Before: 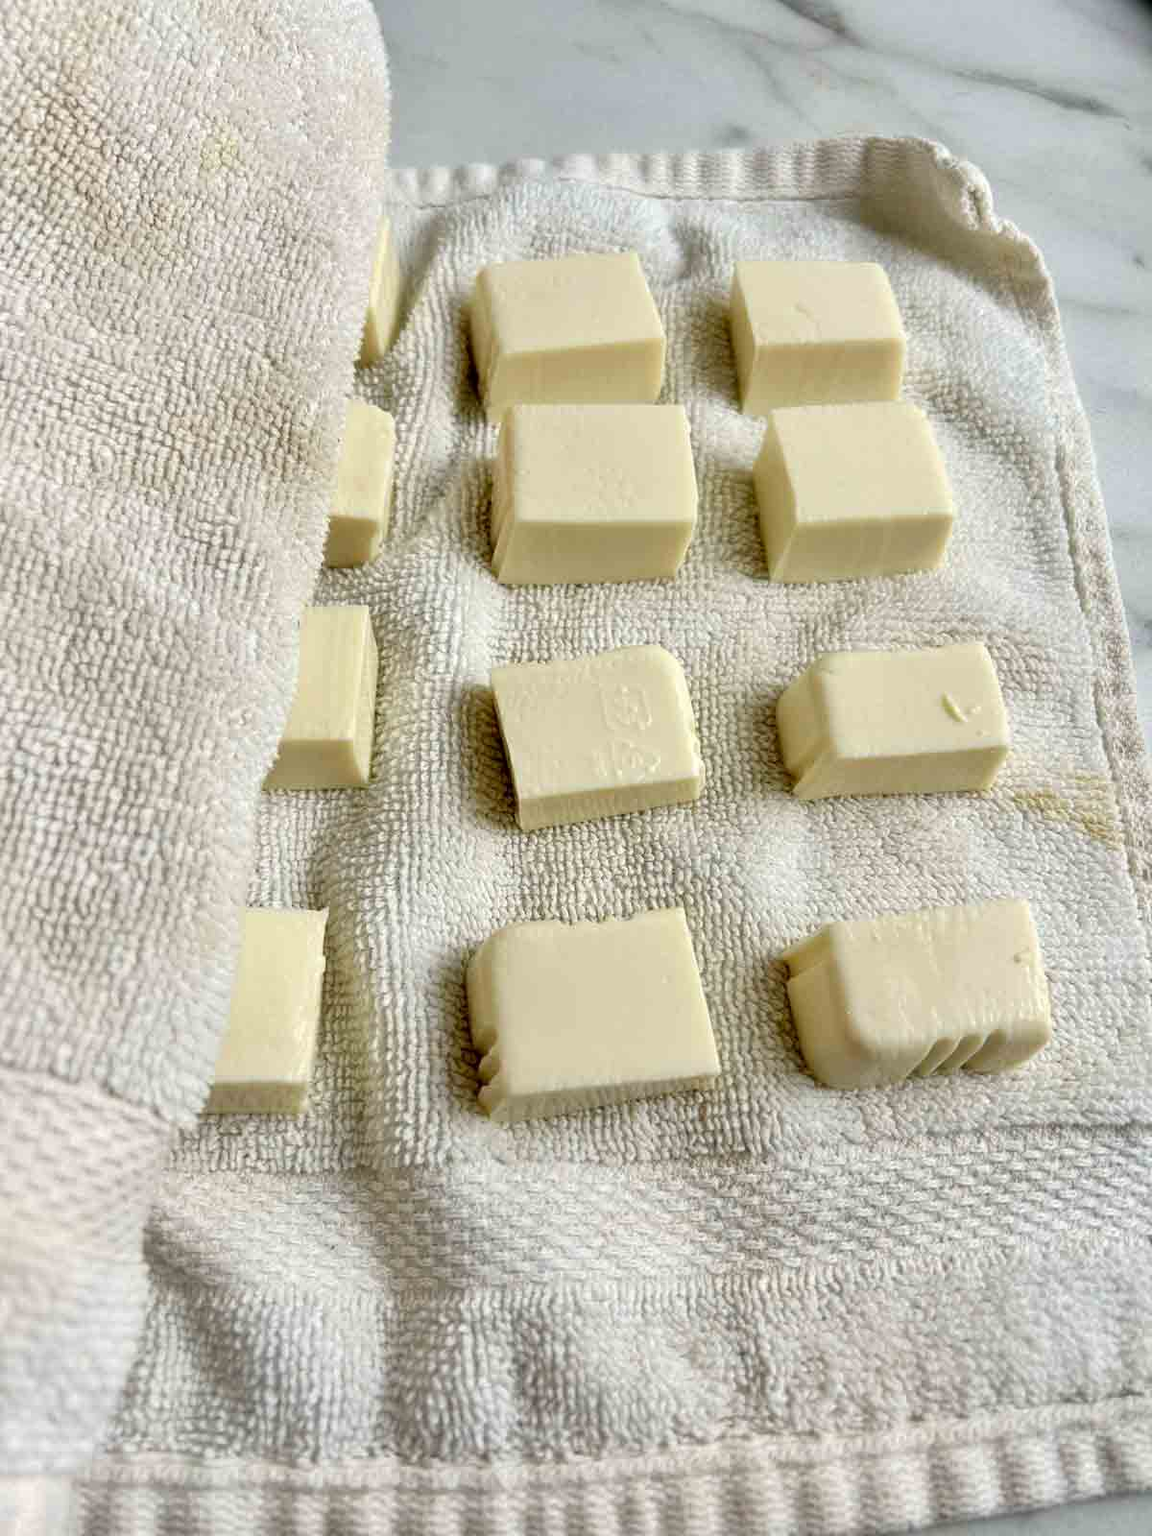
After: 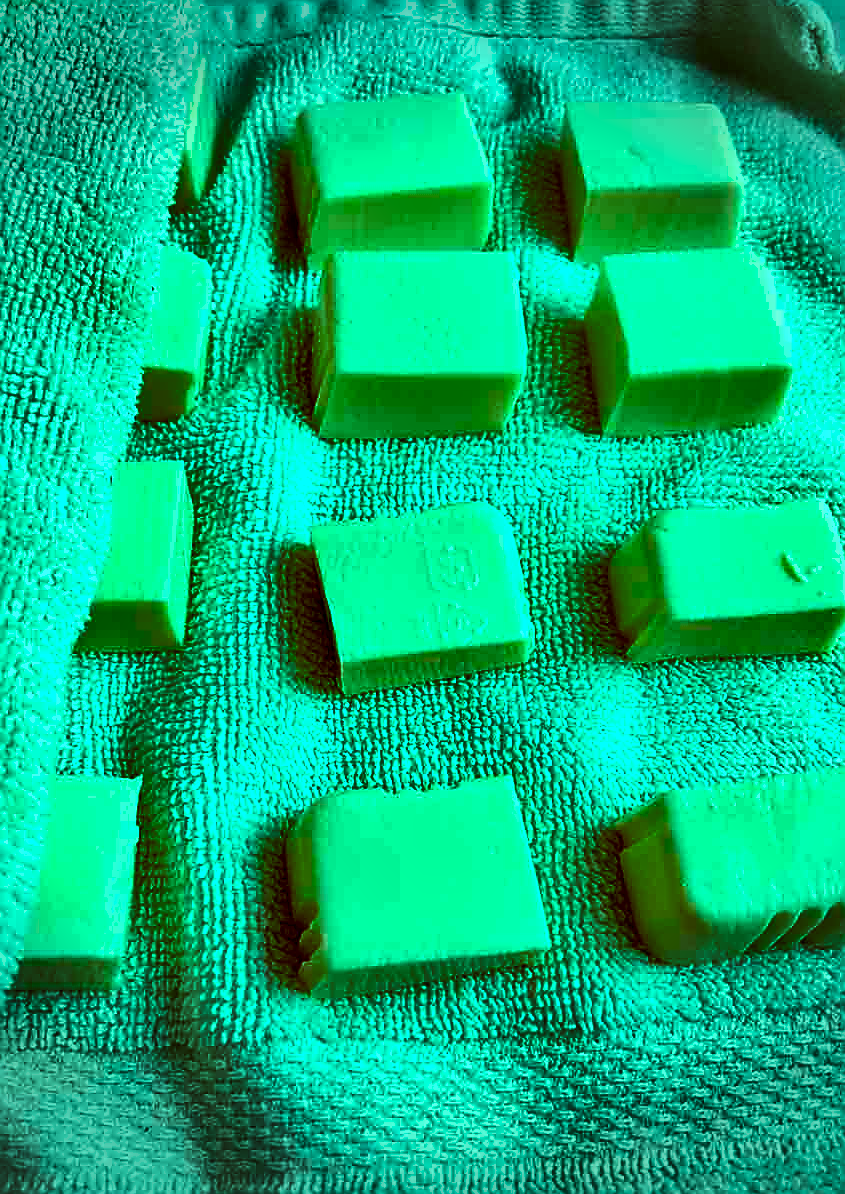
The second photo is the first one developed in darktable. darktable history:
crop and rotate: left 16.703%, top 10.706%, right 12.829%, bottom 14.646%
vignetting: fall-off start 91.09%, fall-off radius 38.09%, brightness -0.58, saturation -0.267, width/height ratio 1.221, shape 1.29
local contrast: mode bilateral grid, contrast 26, coarseness 60, detail 151%, midtone range 0.2
color balance rgb: highlights gain › luminance 20.051%, highlights gain › chroma 13.155%, highlights gain › hue 172.66°, perceptual saturation grading › global saturation 25.685%, global vibrance 27.265%
shadows and highlights: shadows 59.22, soften with gaussian
contrast brightness saturation: contrast 0.099, brightness -0.27, saturation 0.146
haze removal: strength -0.108, compatibility mode true, adaptive false
sharpen: radius 1.379, amount 1.26, threshold 0.634
